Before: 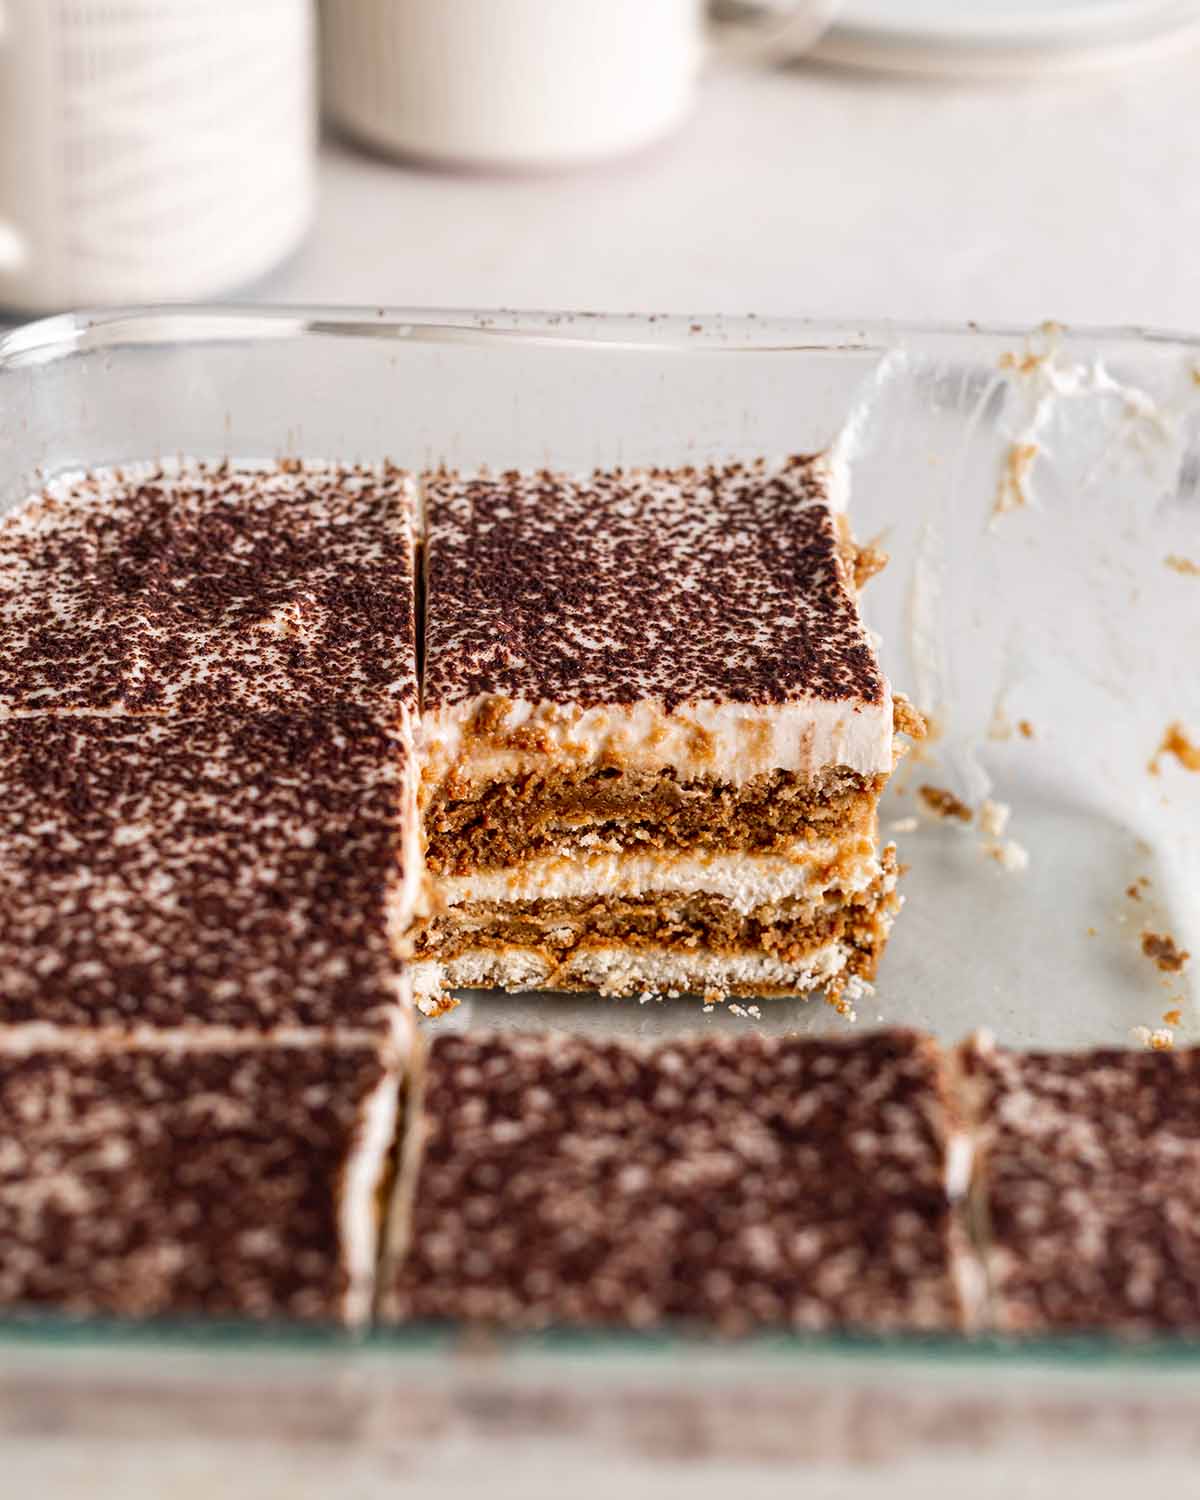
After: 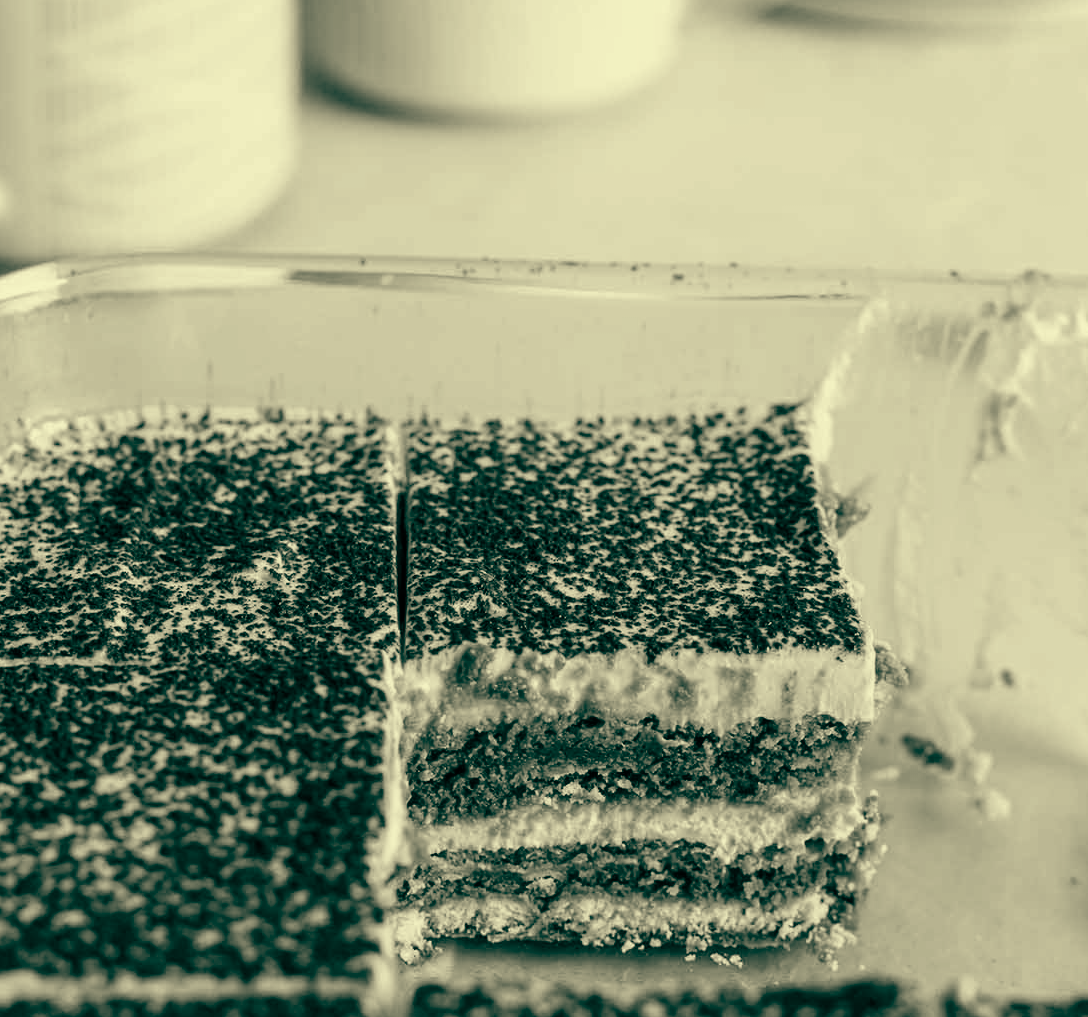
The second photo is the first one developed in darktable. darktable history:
crop: left 1.509%, top 3.452%, right 7.696%, bottom 28.452%
color balance: mode lift, gamma, gain (sRGB), lift [1, 0.69, 1, 1], gamma [1, 1.482, 1, 1], gain [1, 1, 1, 0.802]
color calibration: output gray [0.246, 0.254, 0.501, 0], gray › normalize channels true, illuminant same as pipeline (D50), adaptation XYZ, x 0.346, y 0.359, gamut compression 0
